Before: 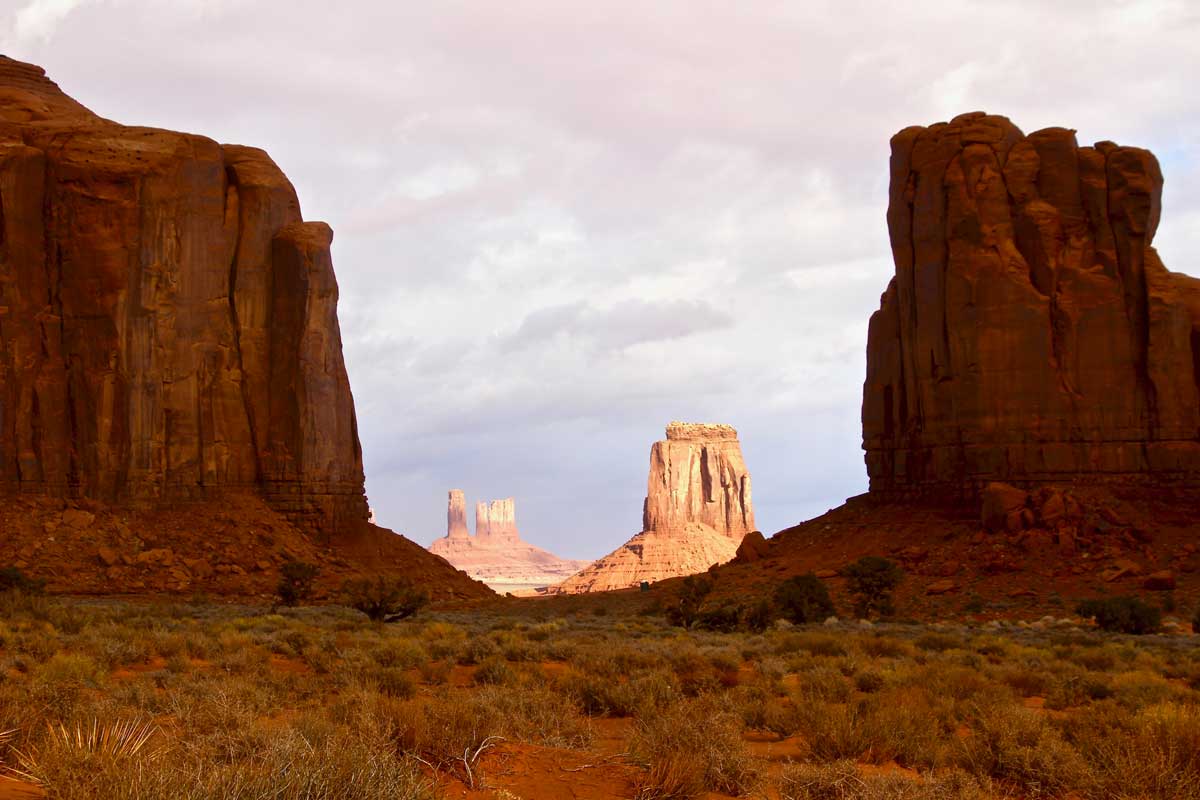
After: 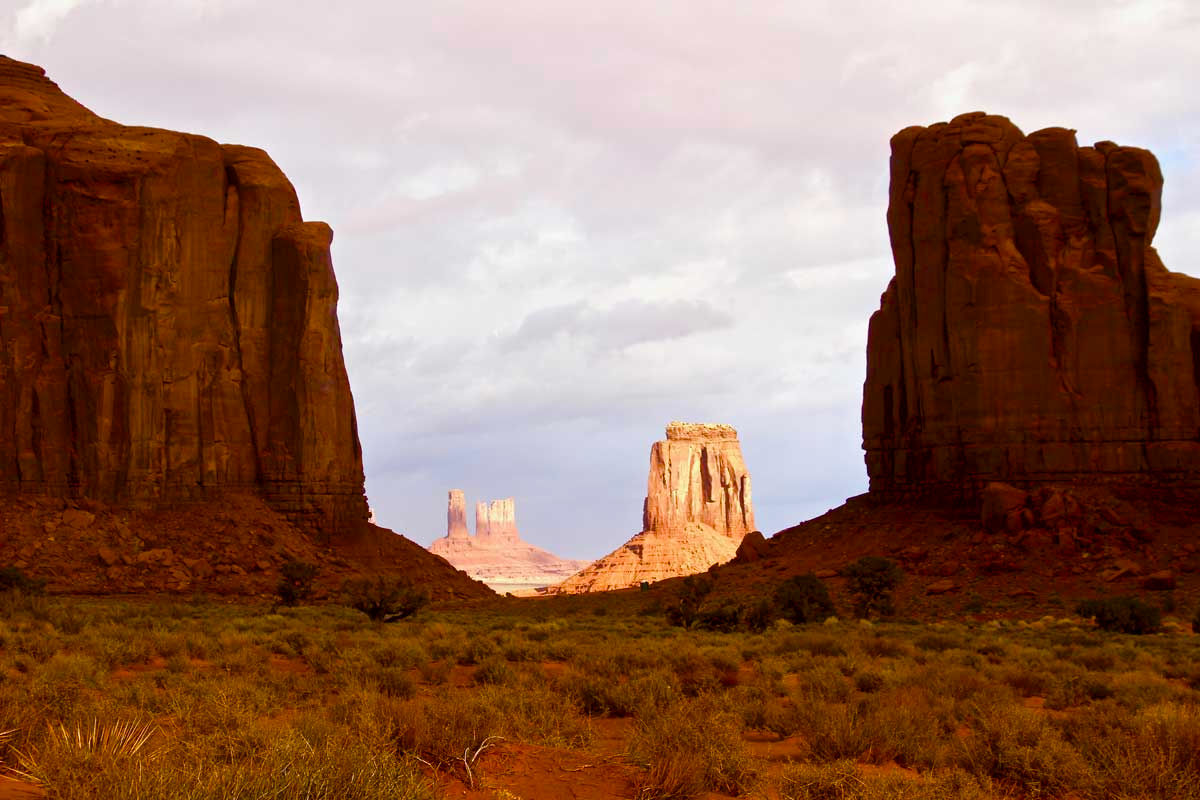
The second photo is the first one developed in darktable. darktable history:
color balance rgb: perceptual saturation grading › global saturation 24.401%, perceptual saturation grading › highlights -23.571%, perceptual saturation grading › mid-tones 24.02%, perceptual saturation grading › shadows 38.784%, global vibrance 9.464%
